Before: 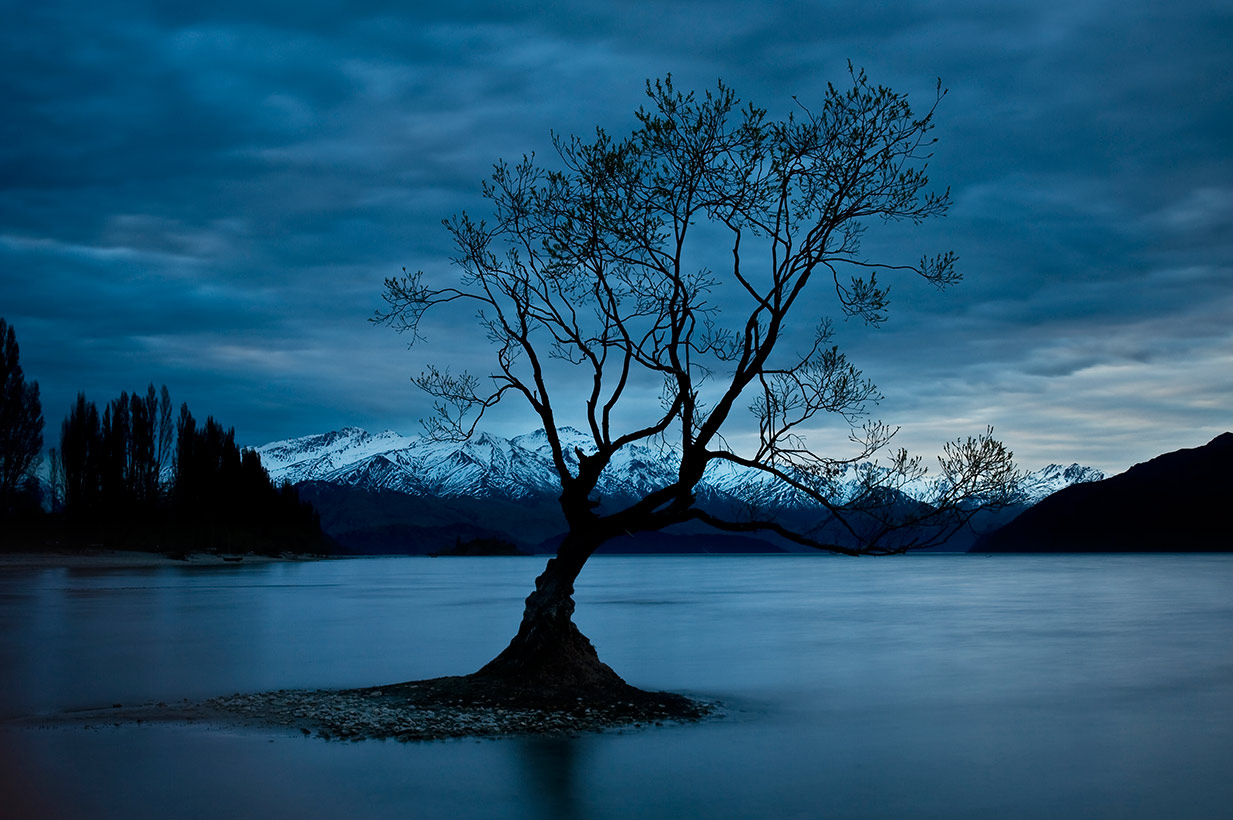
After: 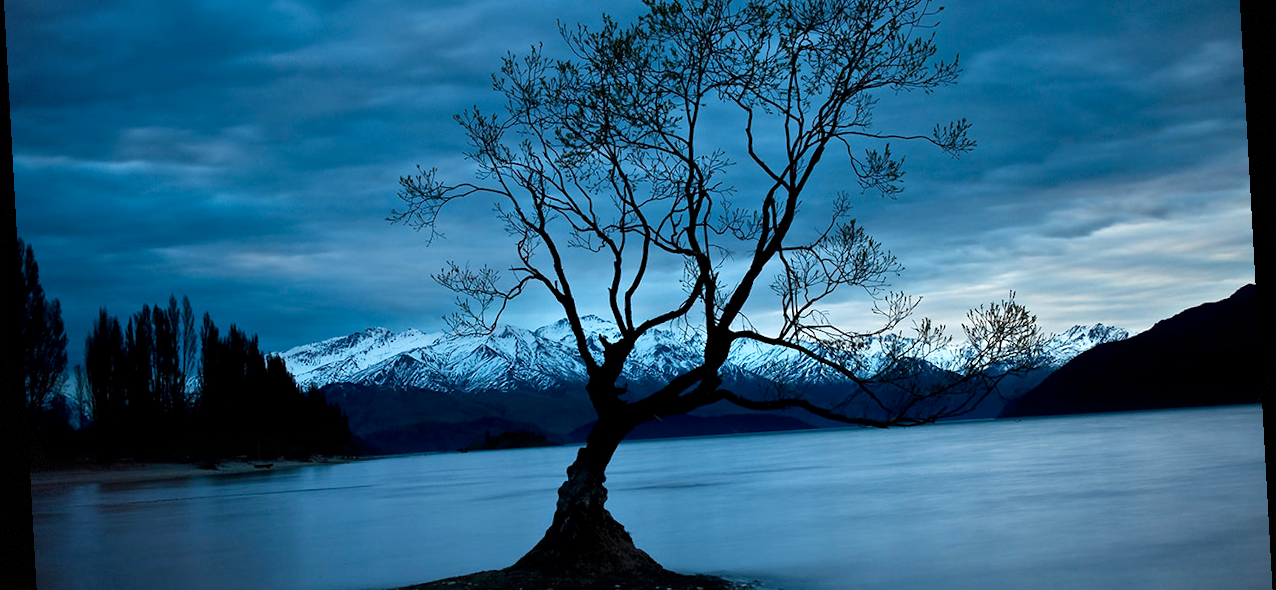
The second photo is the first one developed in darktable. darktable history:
crop: top 16.727%, bottom 16.727%
exposure: black level correction 0.001, exposure 0.5 EV, compensate exposure bias true, compensate highlight preservation false
rotate and perspective: rotation -3.18°, automatic cropping off
vignetting: fall-off start 100%, brightness -0.406, saturation -0.3, width/height ratio 1.324, dithering 8-bit output, unbound false
